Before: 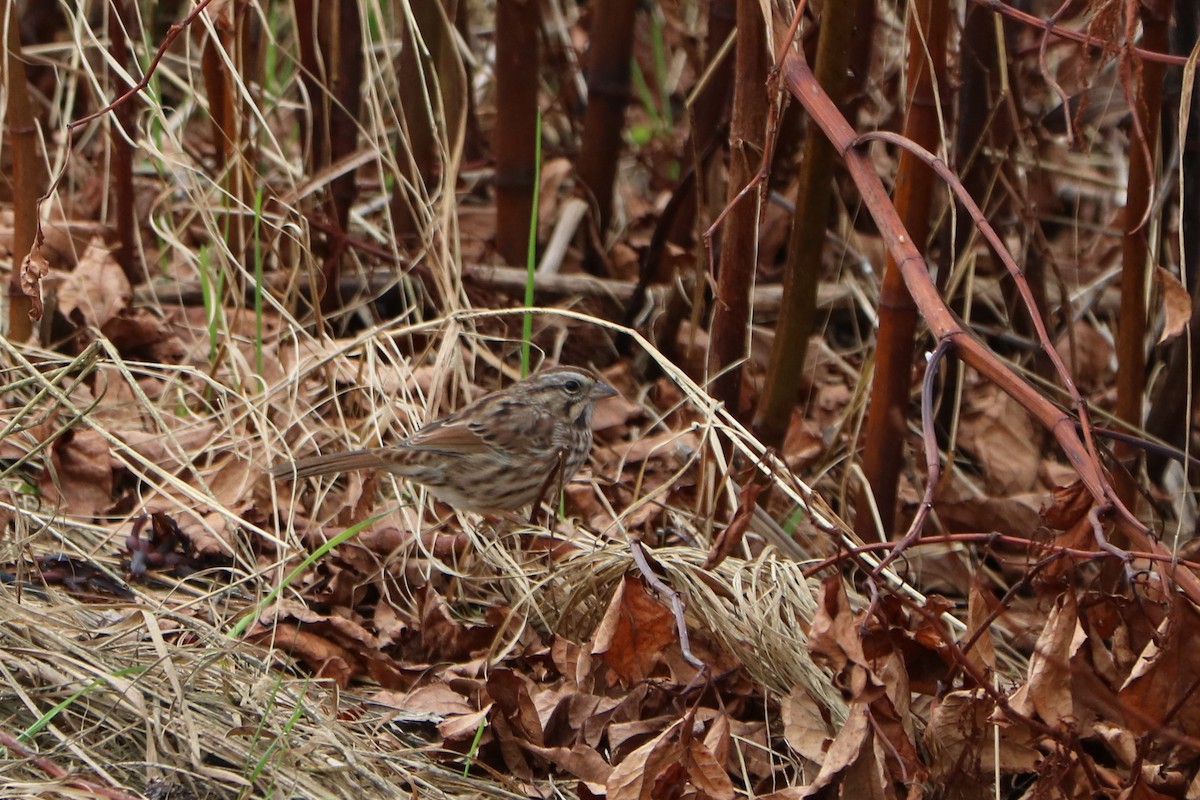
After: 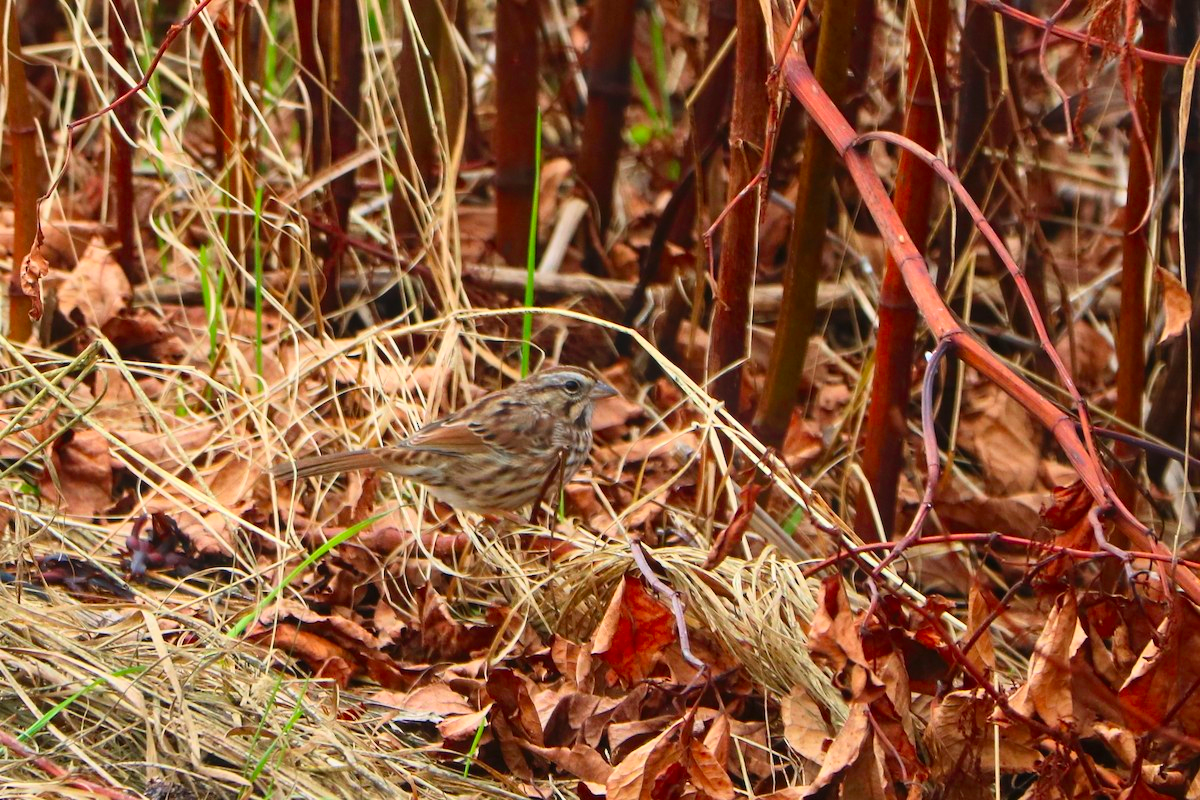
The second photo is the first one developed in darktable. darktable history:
bloom: size 9%, threshold 100%, strength 7%
tone equalizer: on, module defaults
contrast brightness saturation: contrast 0.2, brightness 0.2, saturation 0.8
